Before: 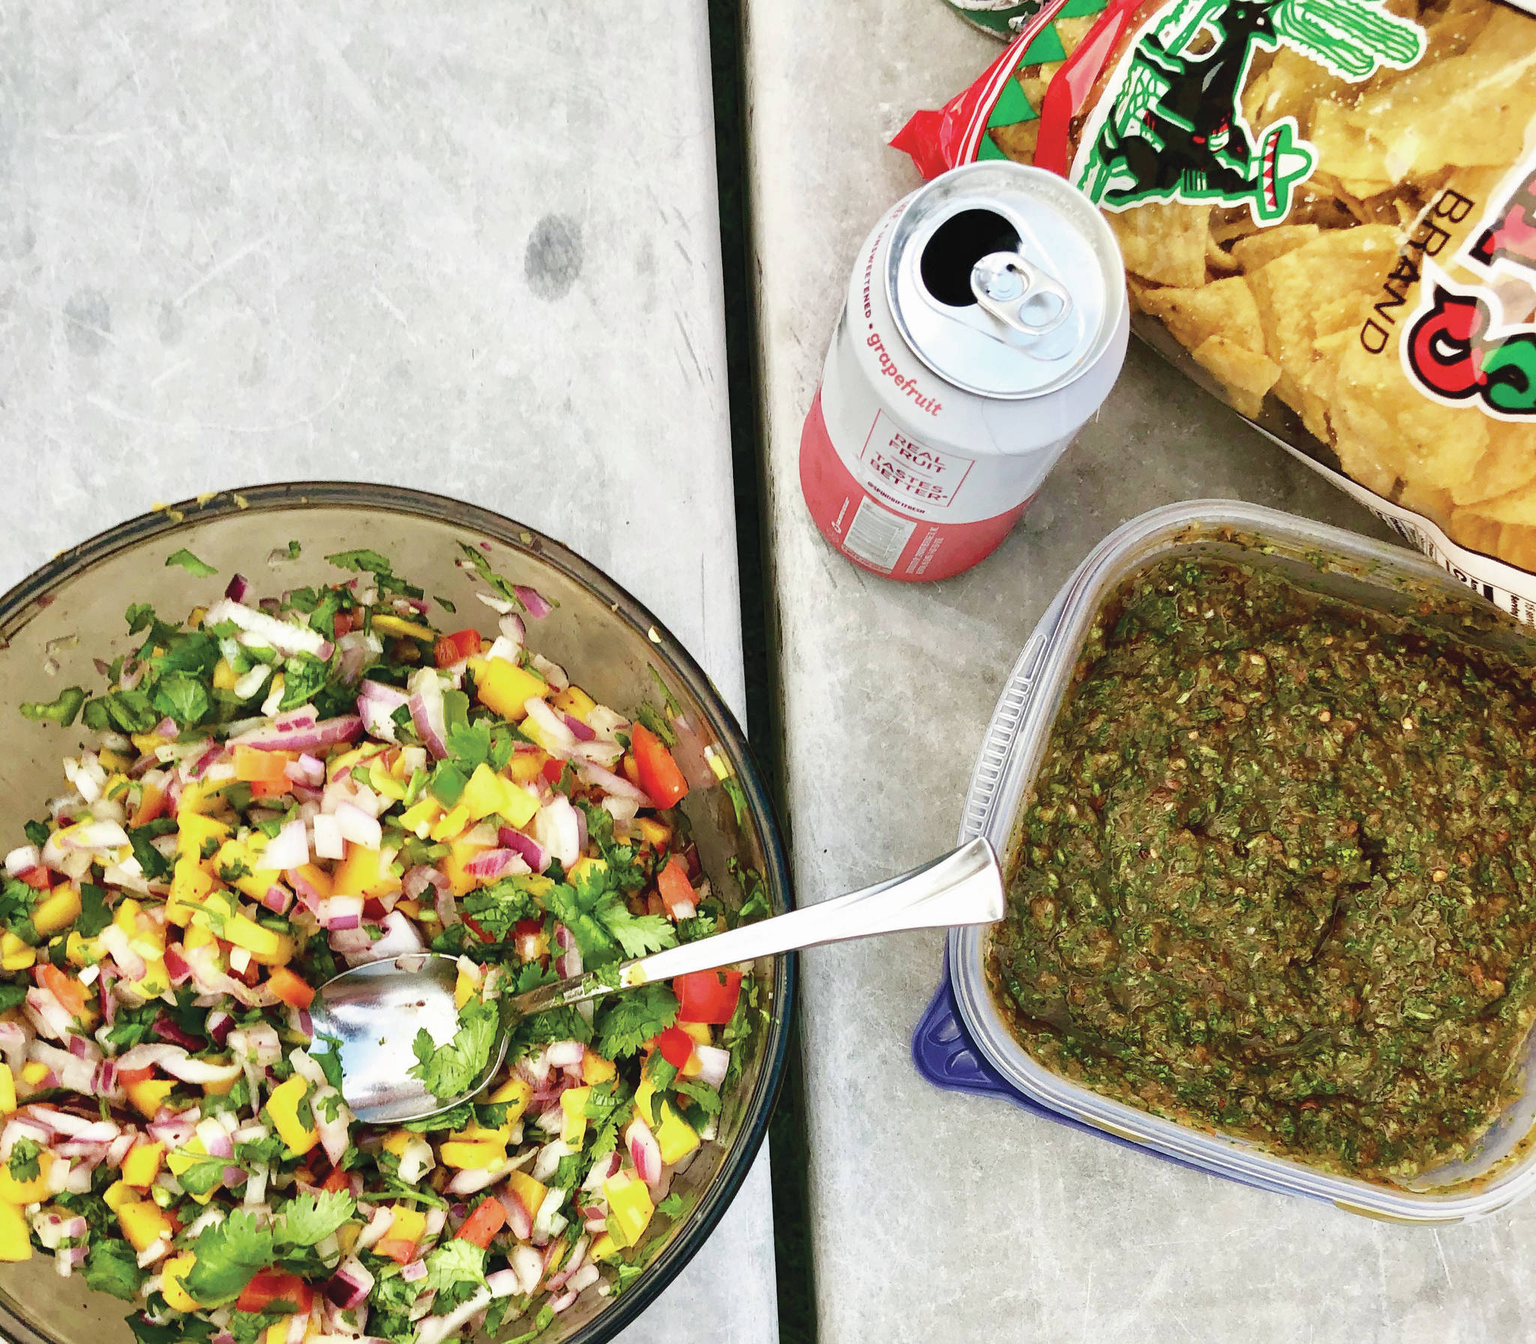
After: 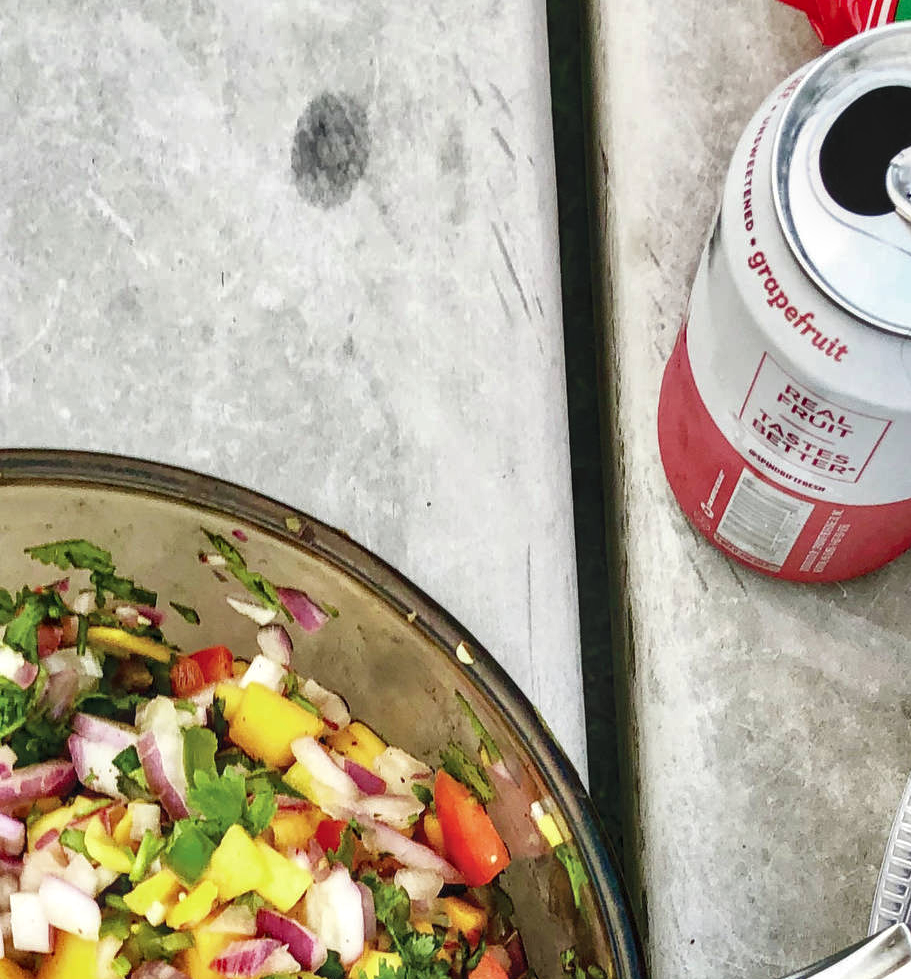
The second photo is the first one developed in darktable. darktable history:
shadows and highlights: soften with gaussian
local contrast: detail 130%
crop: left 19.952%, top 10.815%, right 35.55%, bottom 34.514%
